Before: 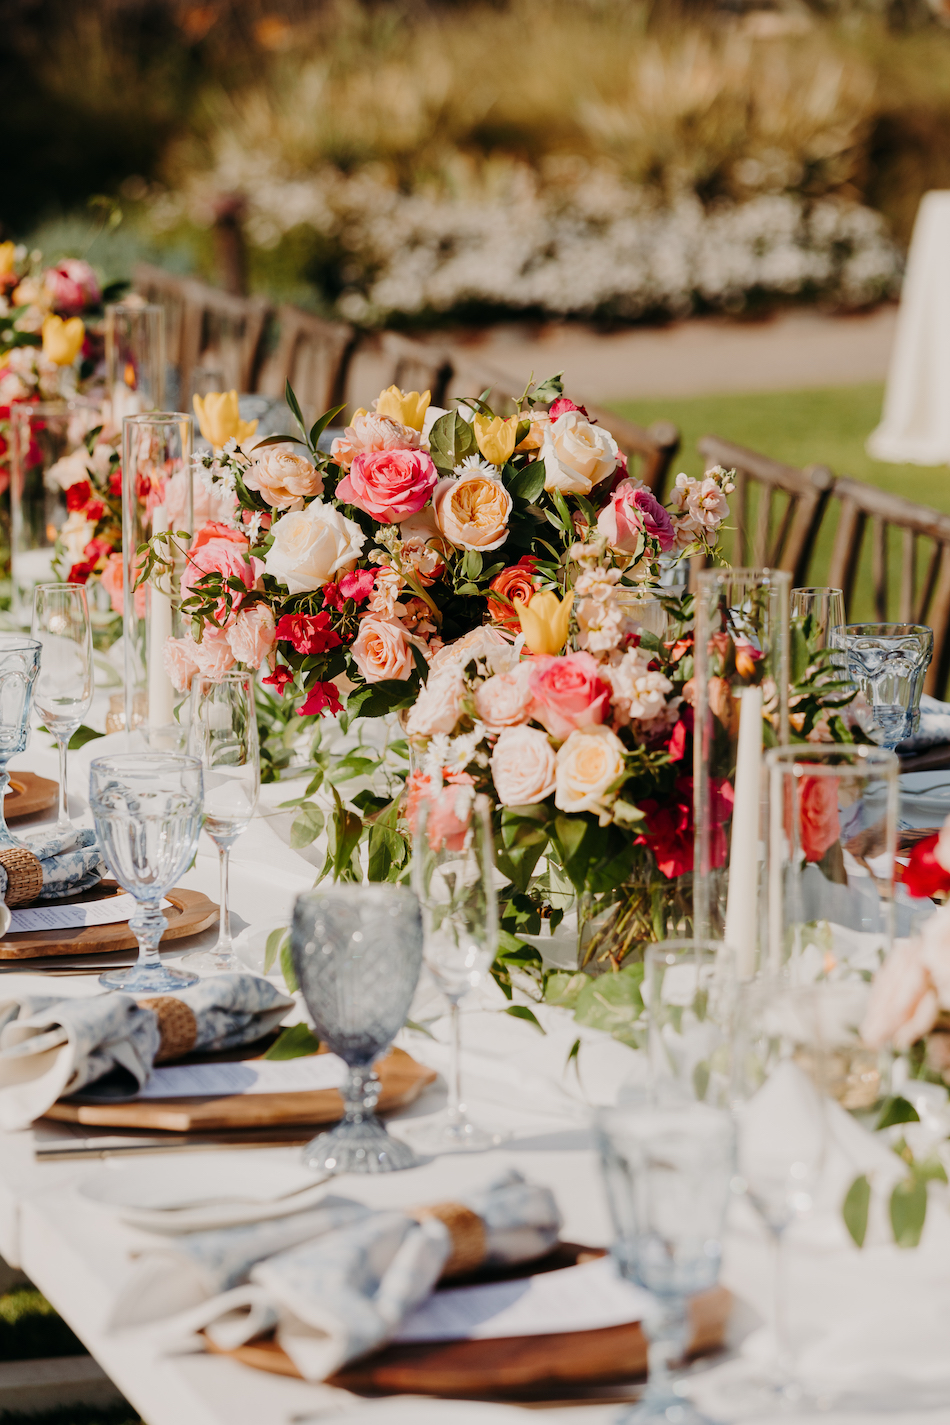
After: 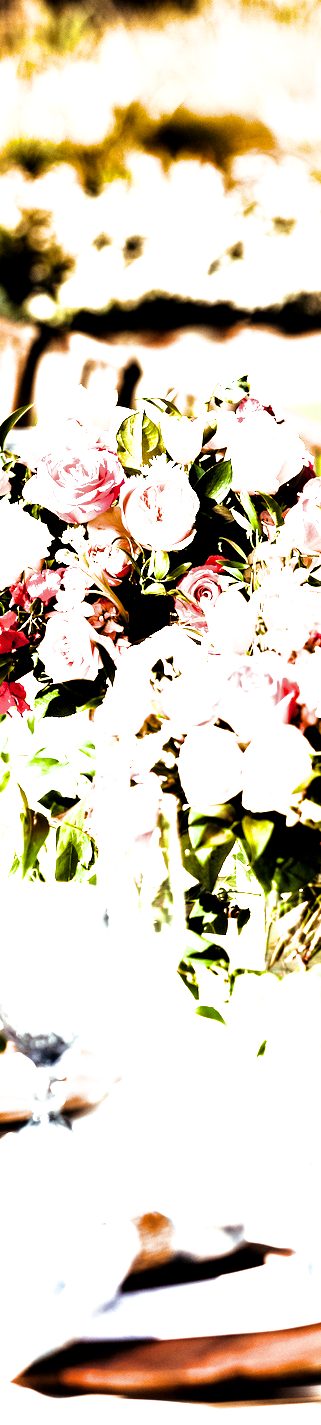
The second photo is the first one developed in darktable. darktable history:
color balance rgb: highlights gain › luminance 20.007%, highlights gain › chroma 2.826%, highlights gain › hue 173.11°, perceptual saturation grading › global saturation 0.43%, perceptual saturation grading › highlights -15.966%, perceptual saturation grading › shadows 25.026%, perceptual brilliance grading › highlights 74.379%, perceptual brilliance grading › shadows -29.158%, global vibrance 20%
filmic rgb: black relative exposure -5.12 EV, white relative exposure 3.52 EV, threshold 5.94 EV, hardness 3.16, contrast 1.487, highlights saturation mix -49.28%, enable highlight reconstruction true
crop: left 33.029%, right 33.153%
exposure: black level correction 0.001, exposure 0.961 EV, compensate exposure bias true, compensate highlight preservation false
local contrast: mode bilateral grid, contrast 19, coarseness 50, detail 173%, midtone range 0.2
